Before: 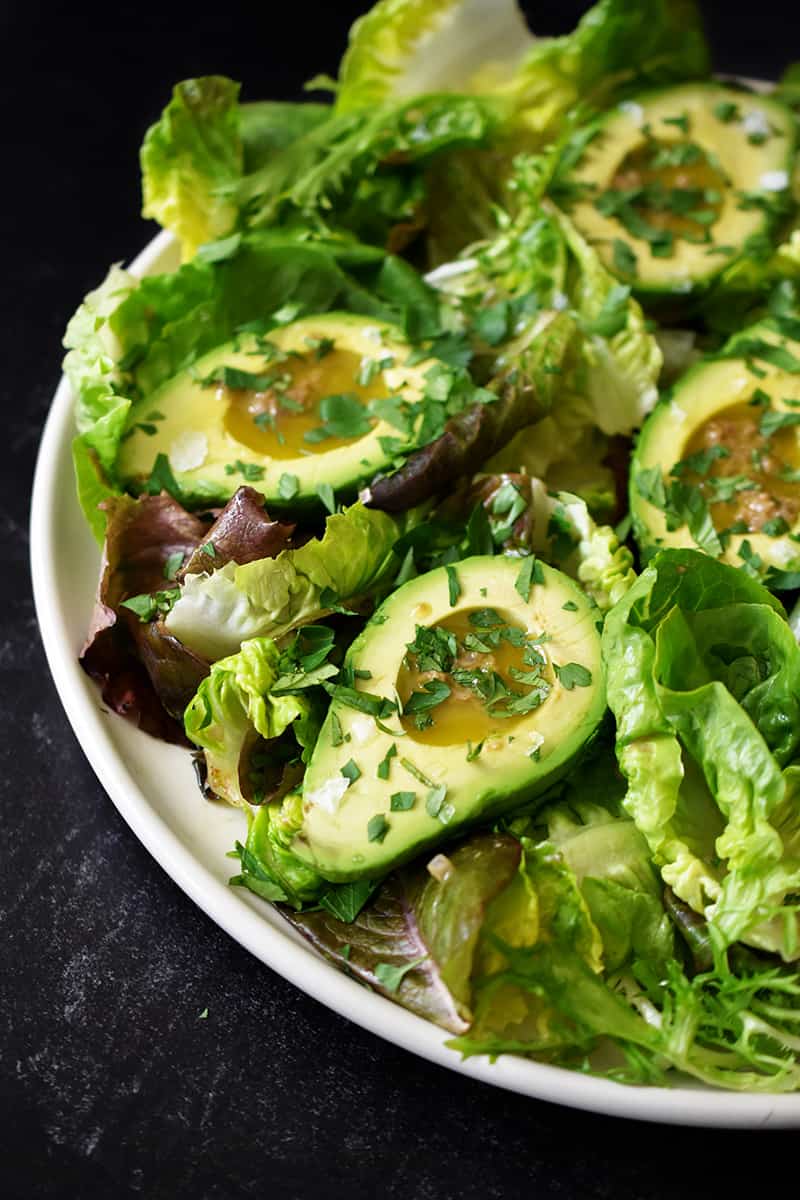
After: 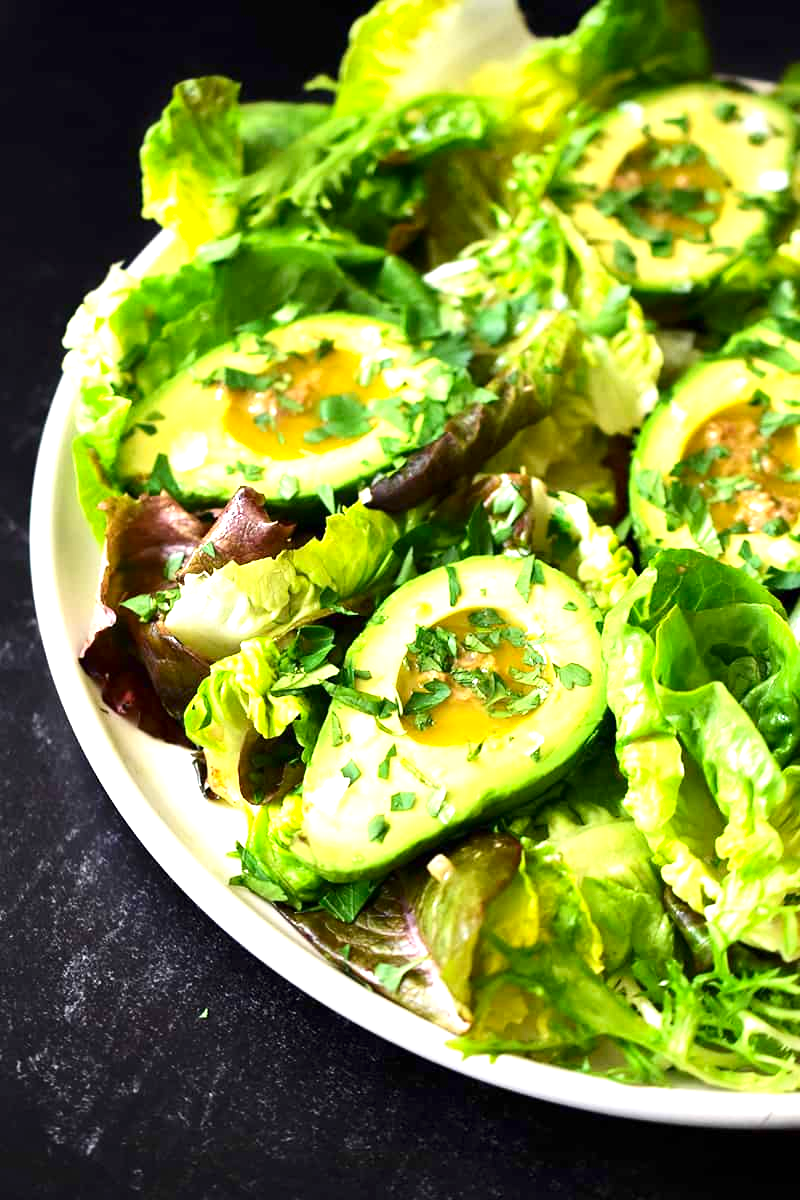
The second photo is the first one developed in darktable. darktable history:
exposure: exposure 1.25 EV, compensate exposure bias true, compensate highlight preservation false
contrast brightness saturation: contrast 0.15, brightness -0.01, saturation 0.1
